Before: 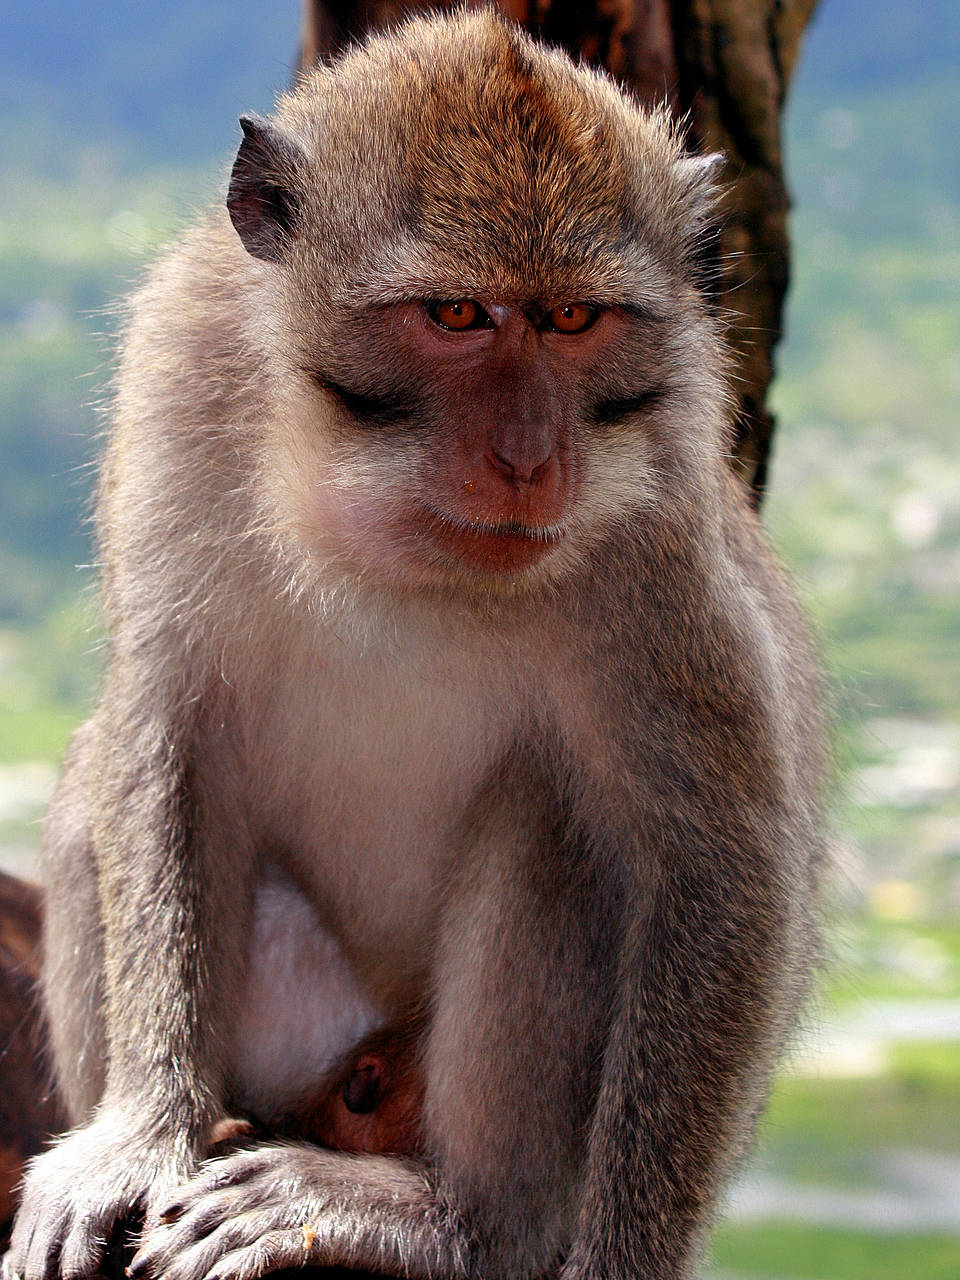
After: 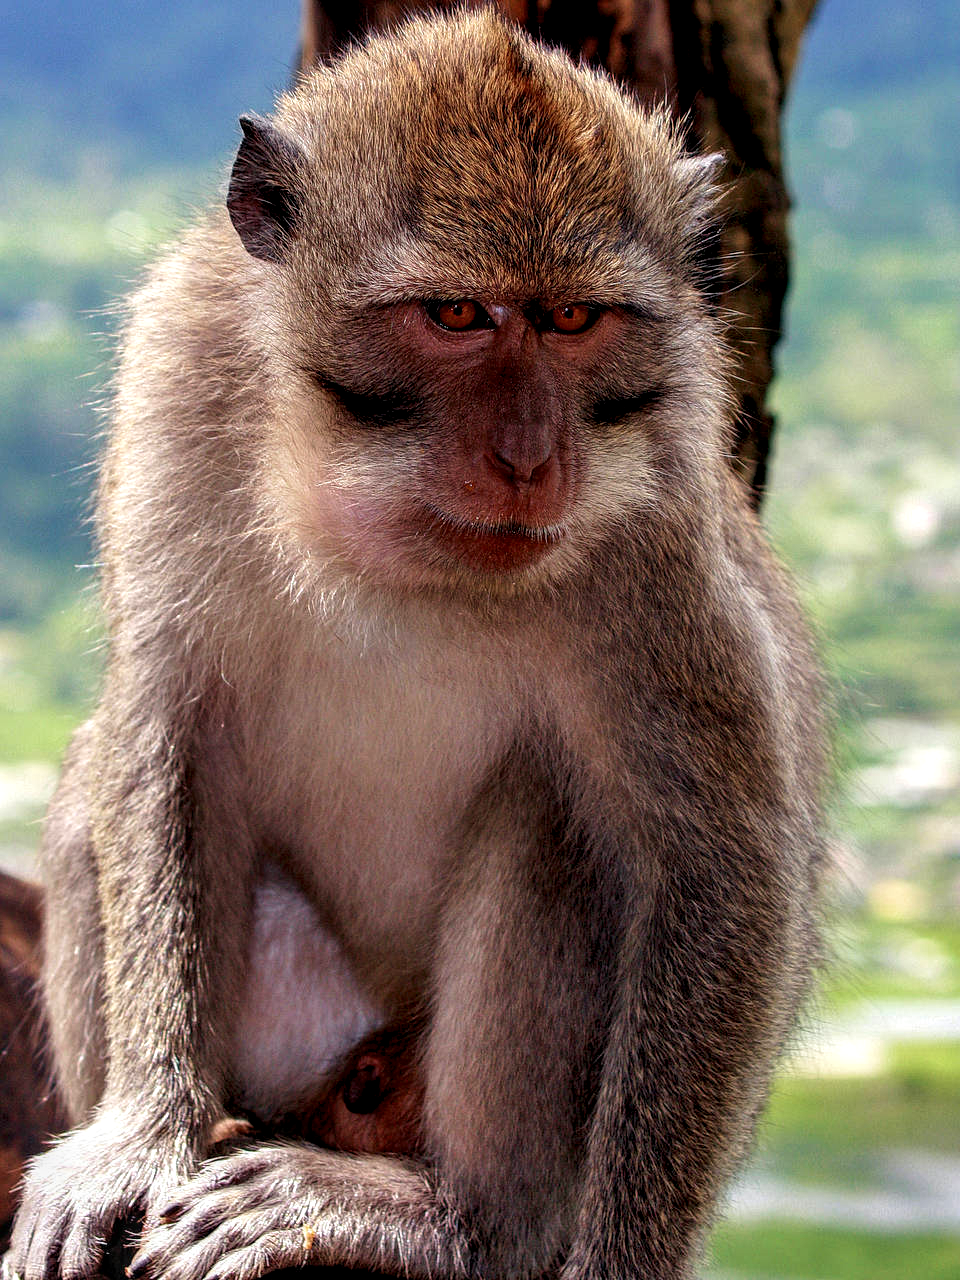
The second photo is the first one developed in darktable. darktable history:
local contrast: highlights 21%, detail 150%
velvia: on, module defaults
